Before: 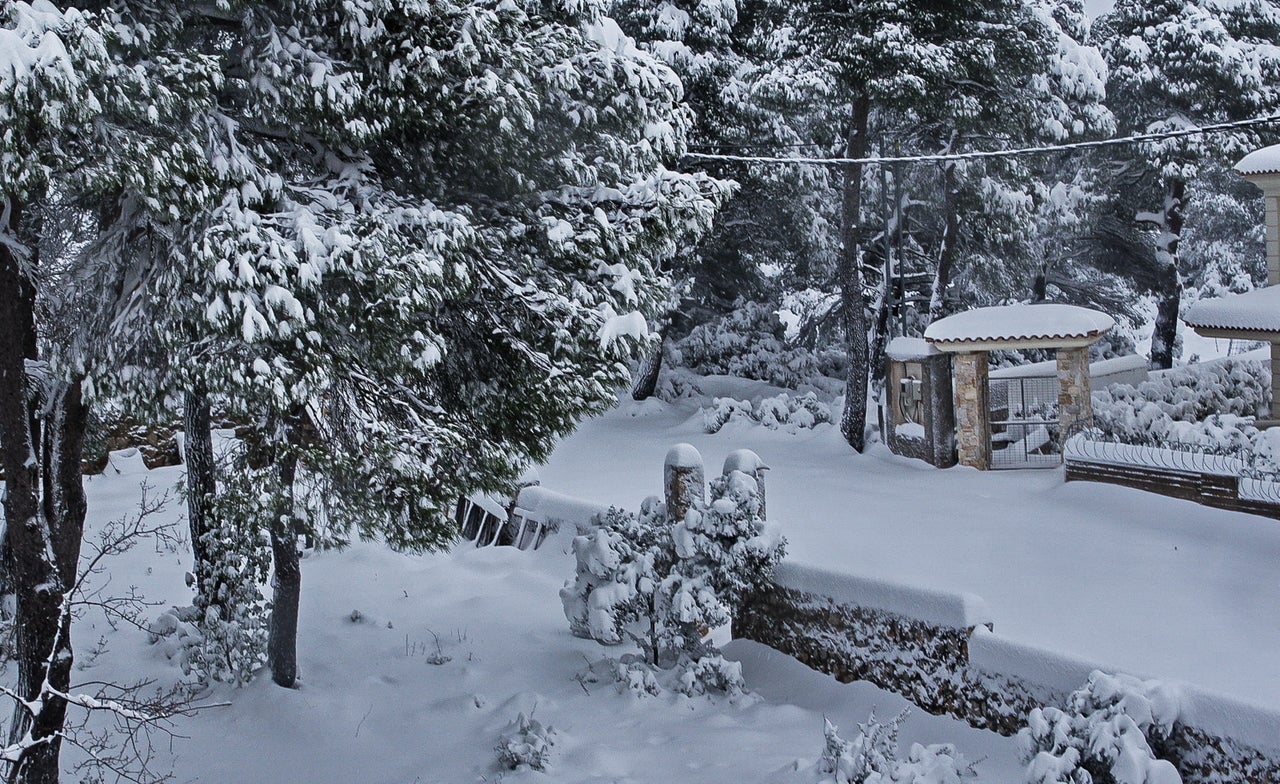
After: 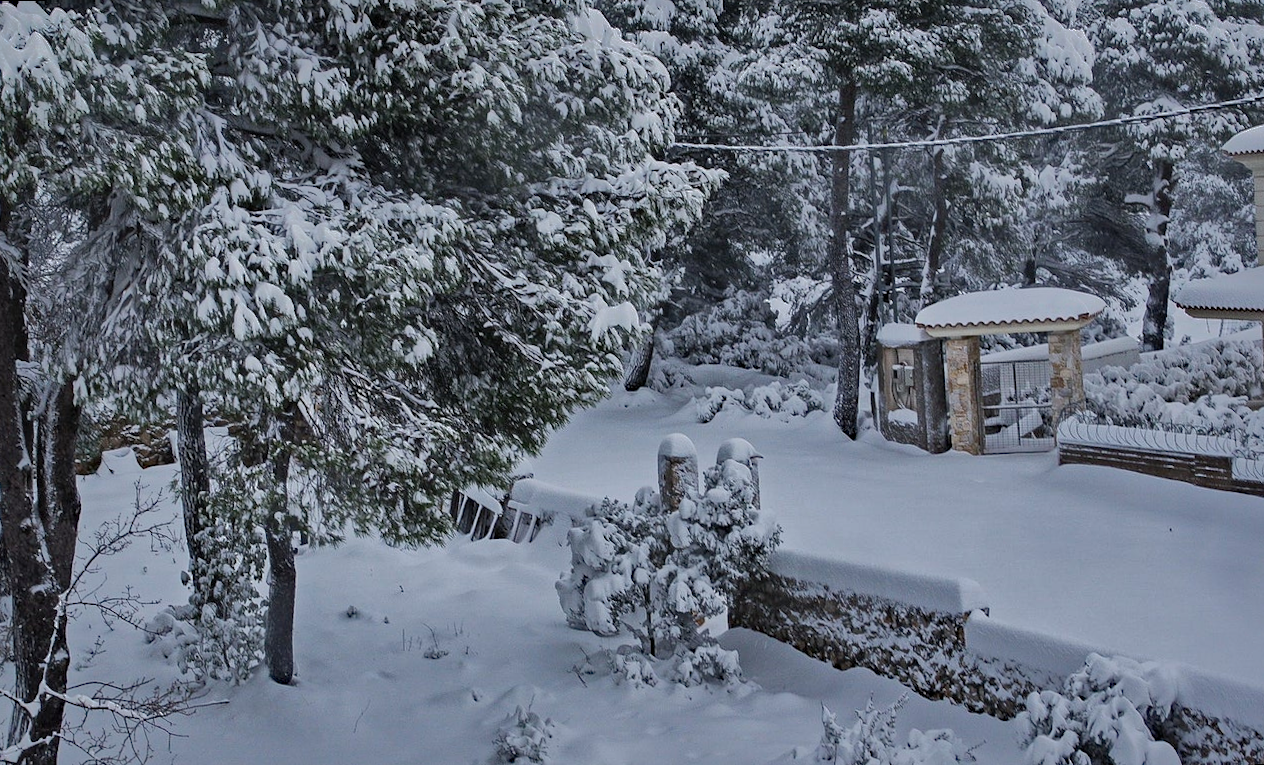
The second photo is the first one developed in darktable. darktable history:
rotate and perspective: rotation -1°, crop left 0.011, crop right 0.989, crop top 0.025, crop bottom 0.975
shadows and highlights: shadows 38.43, highlights -74.54
haze removal: compatibility mode true, adaptive false
